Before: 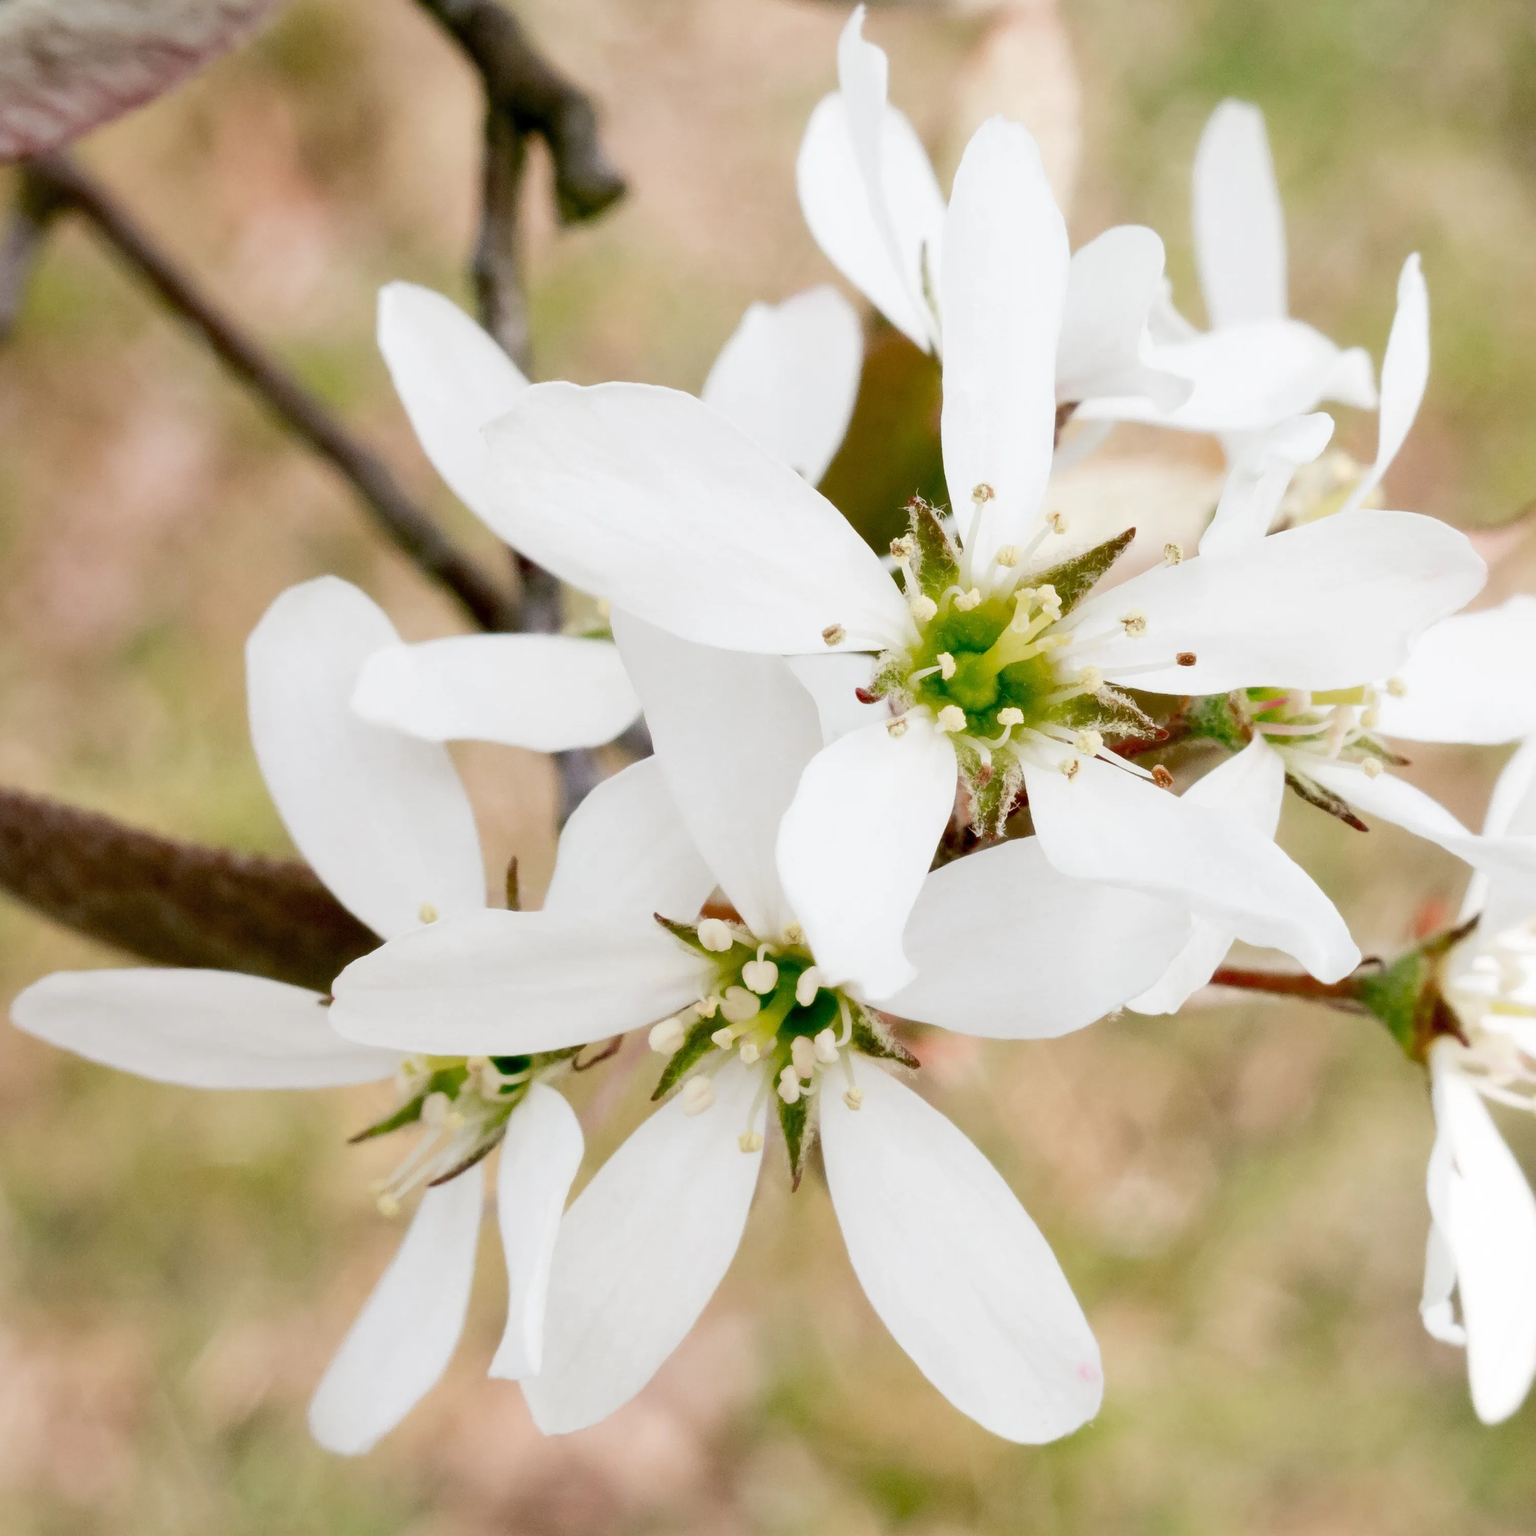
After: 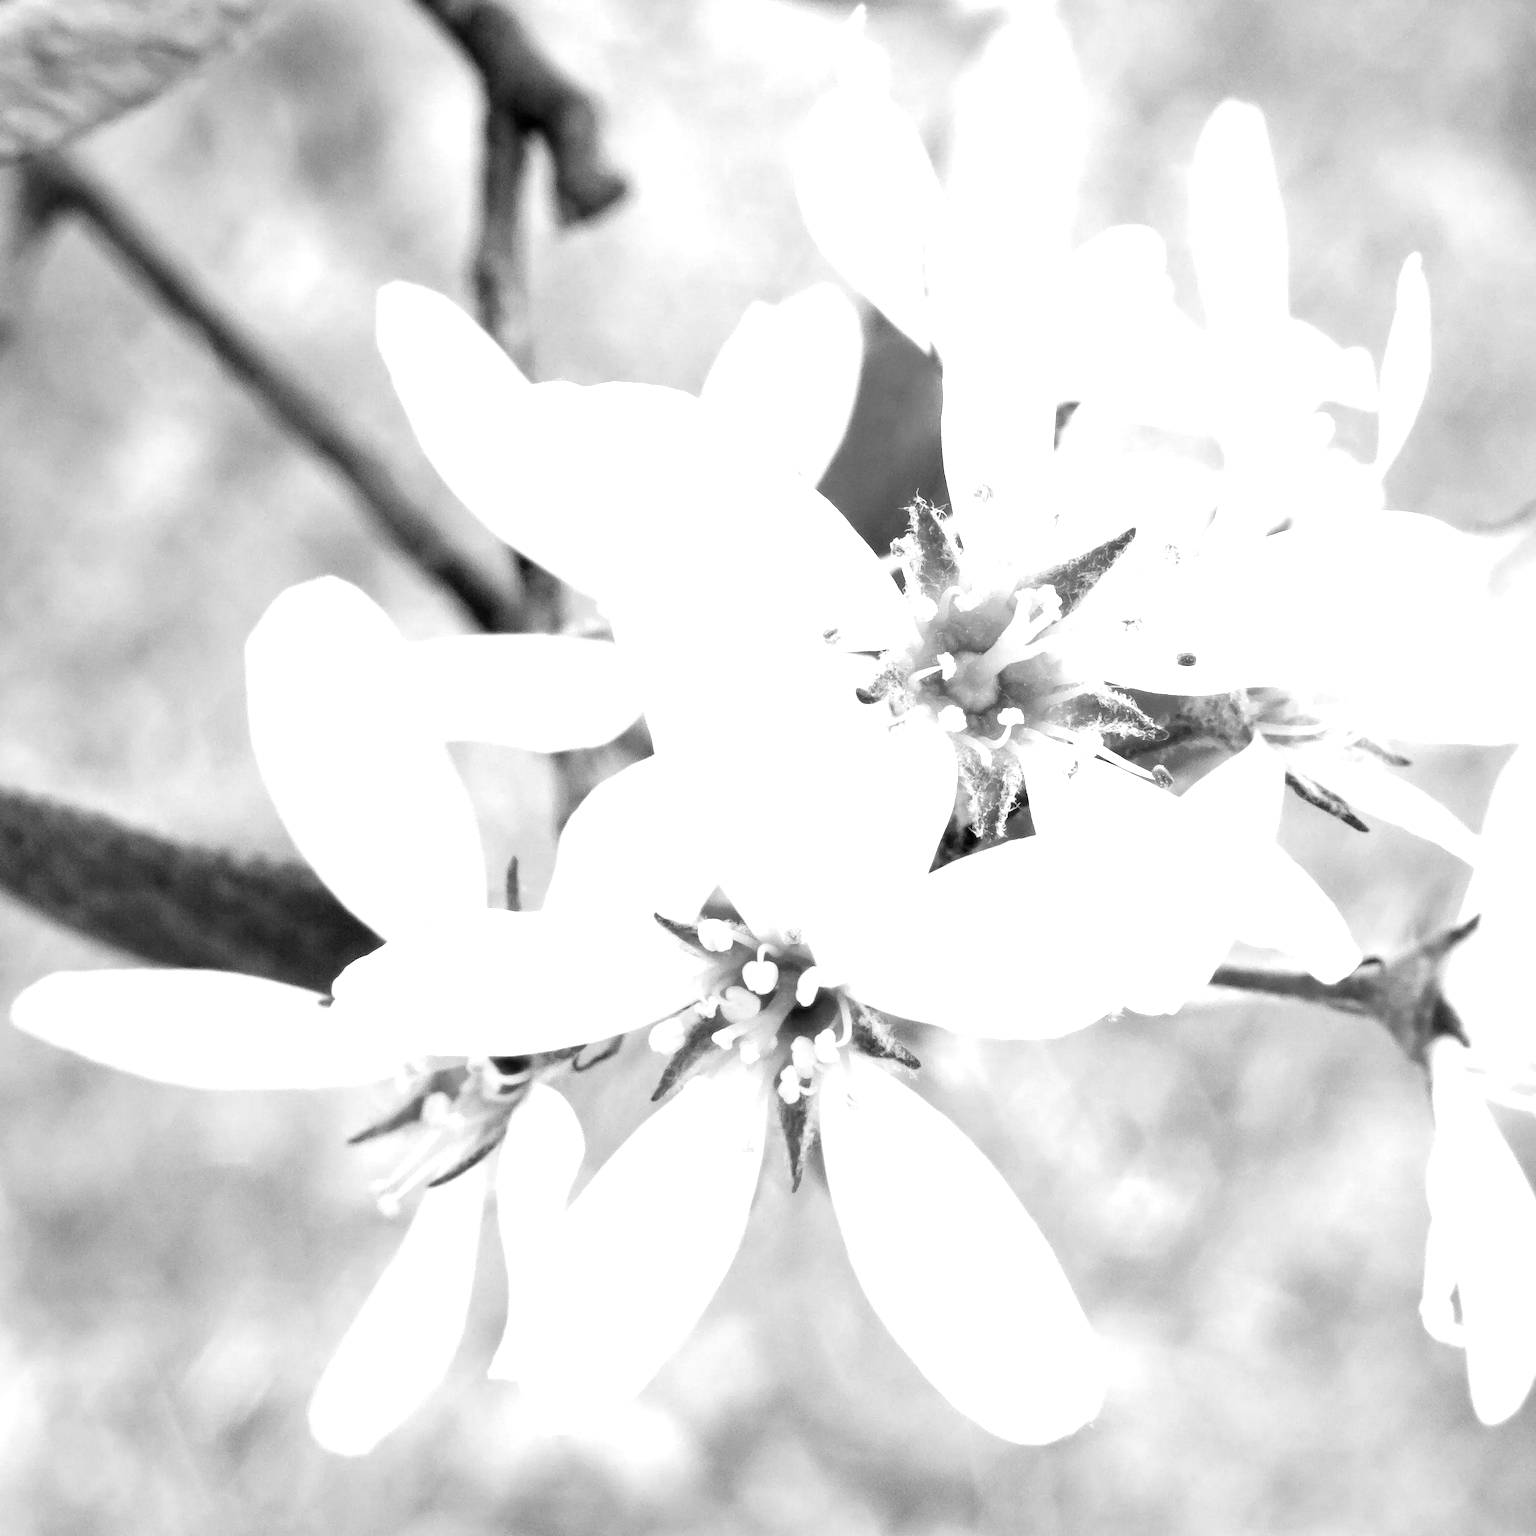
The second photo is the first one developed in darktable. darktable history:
exposure: black level correction 0, exposure 1.001 EV, compensate highlight preservation false
haze removal: compatibility mode true
color zones: curves: ch1 [(0, -0.014) (0.143, -0.013) (0.286, -0.013) (0.429, -0.016) (0.571, -0.019) (0.714, -0.015) (0.857, 0.002) (1, -0.014)]
